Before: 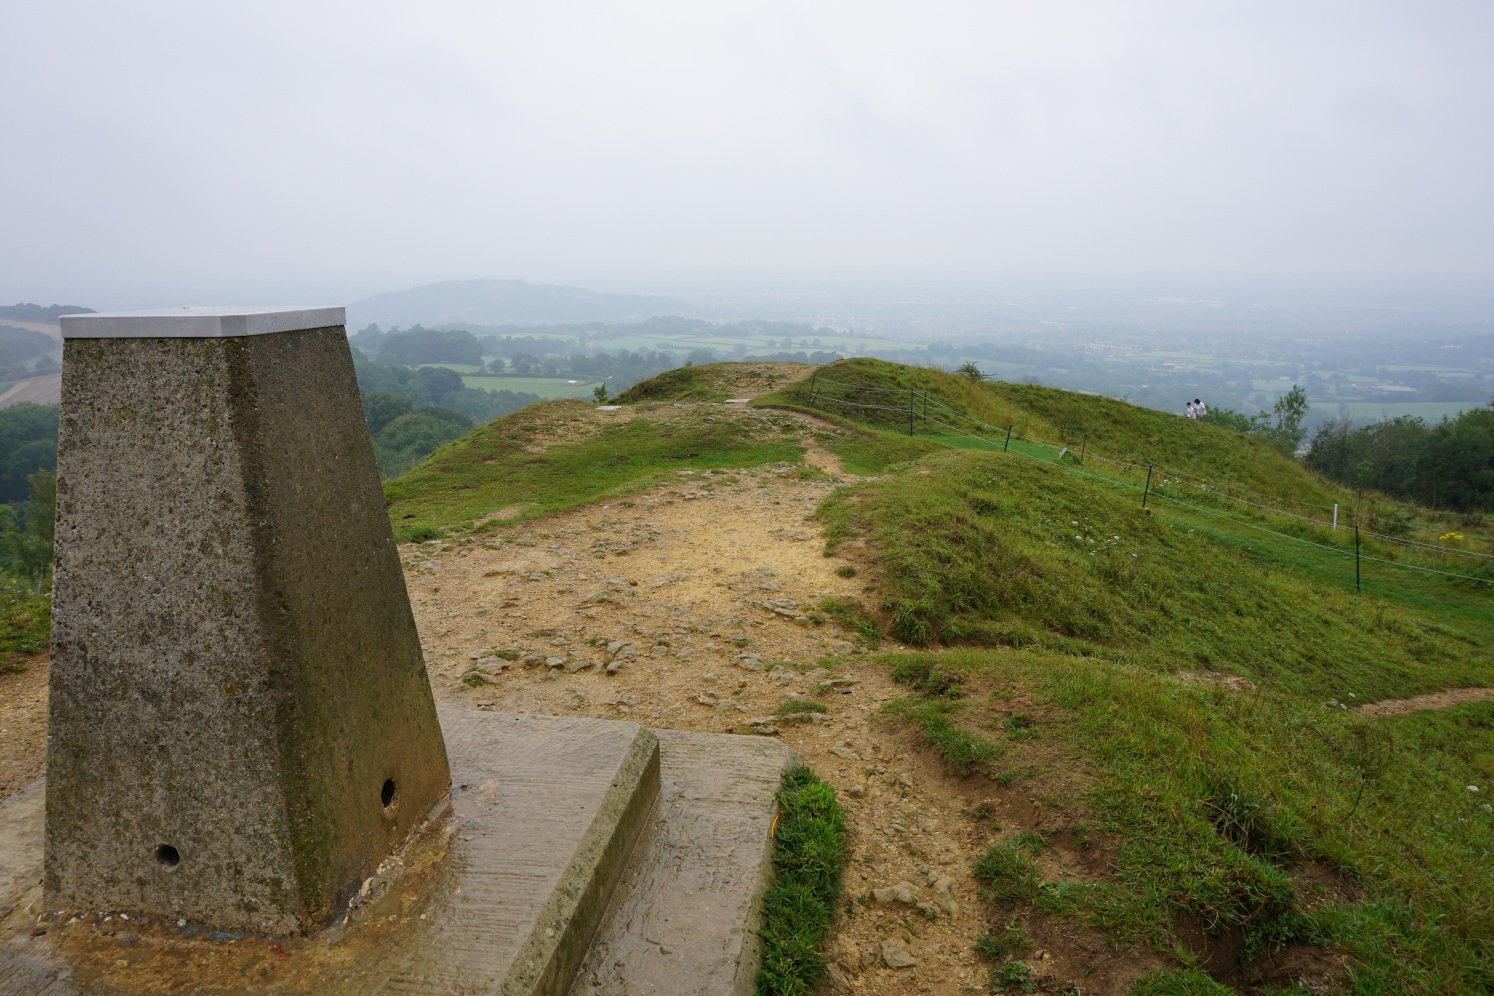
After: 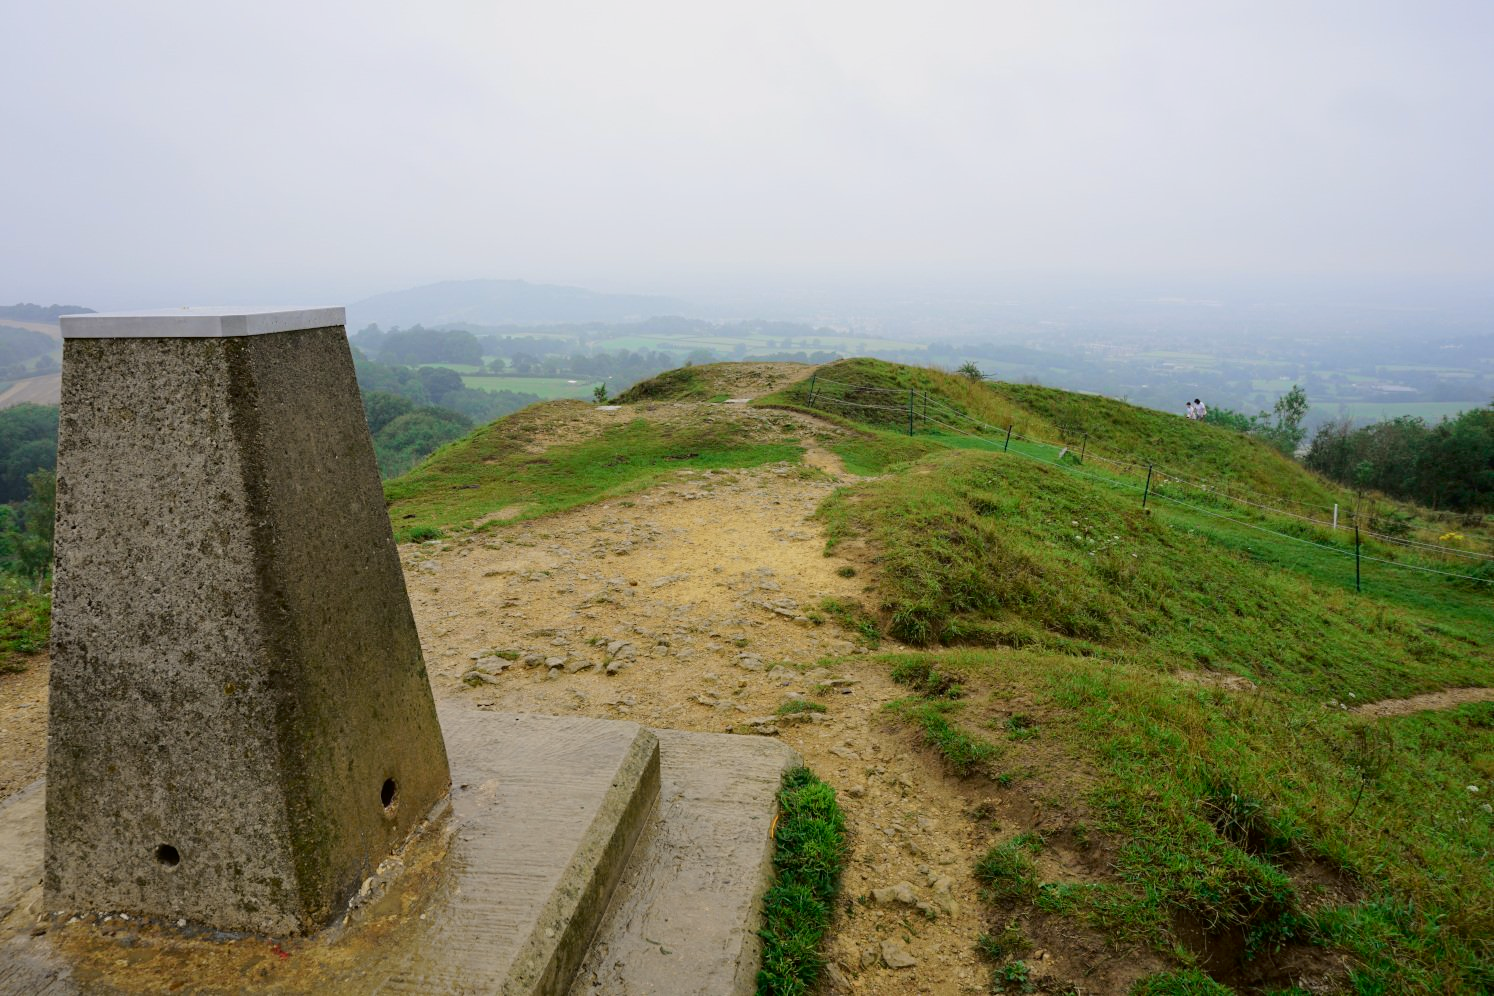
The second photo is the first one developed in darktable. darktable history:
tone curve: curves: ch0 [(0, 0) (0.068, 0.031) (0.175, 0.139) (0.32, 0.345) (0.495, 0.544) (0.748, 0.762) (0.993, 0.954)]; ch1 [(0, 0) (0.294, 0.184) (0.34, 0.303) (0.371, 0.344) (0.441, 0.408) (0.477, 0.474) (0.499, 0.5) (0.529, 0.523) (0.677, 0.762) (1, 1)]; ch2 [(0, 0) (0.431, 0.419) (0.495, 0.502) (0.524, 0.534) (0.557, 0.56) (0.634, 0.654) (0.728, 0.722) (1, 1)], color space Lab, independent channels, preserve colors none
